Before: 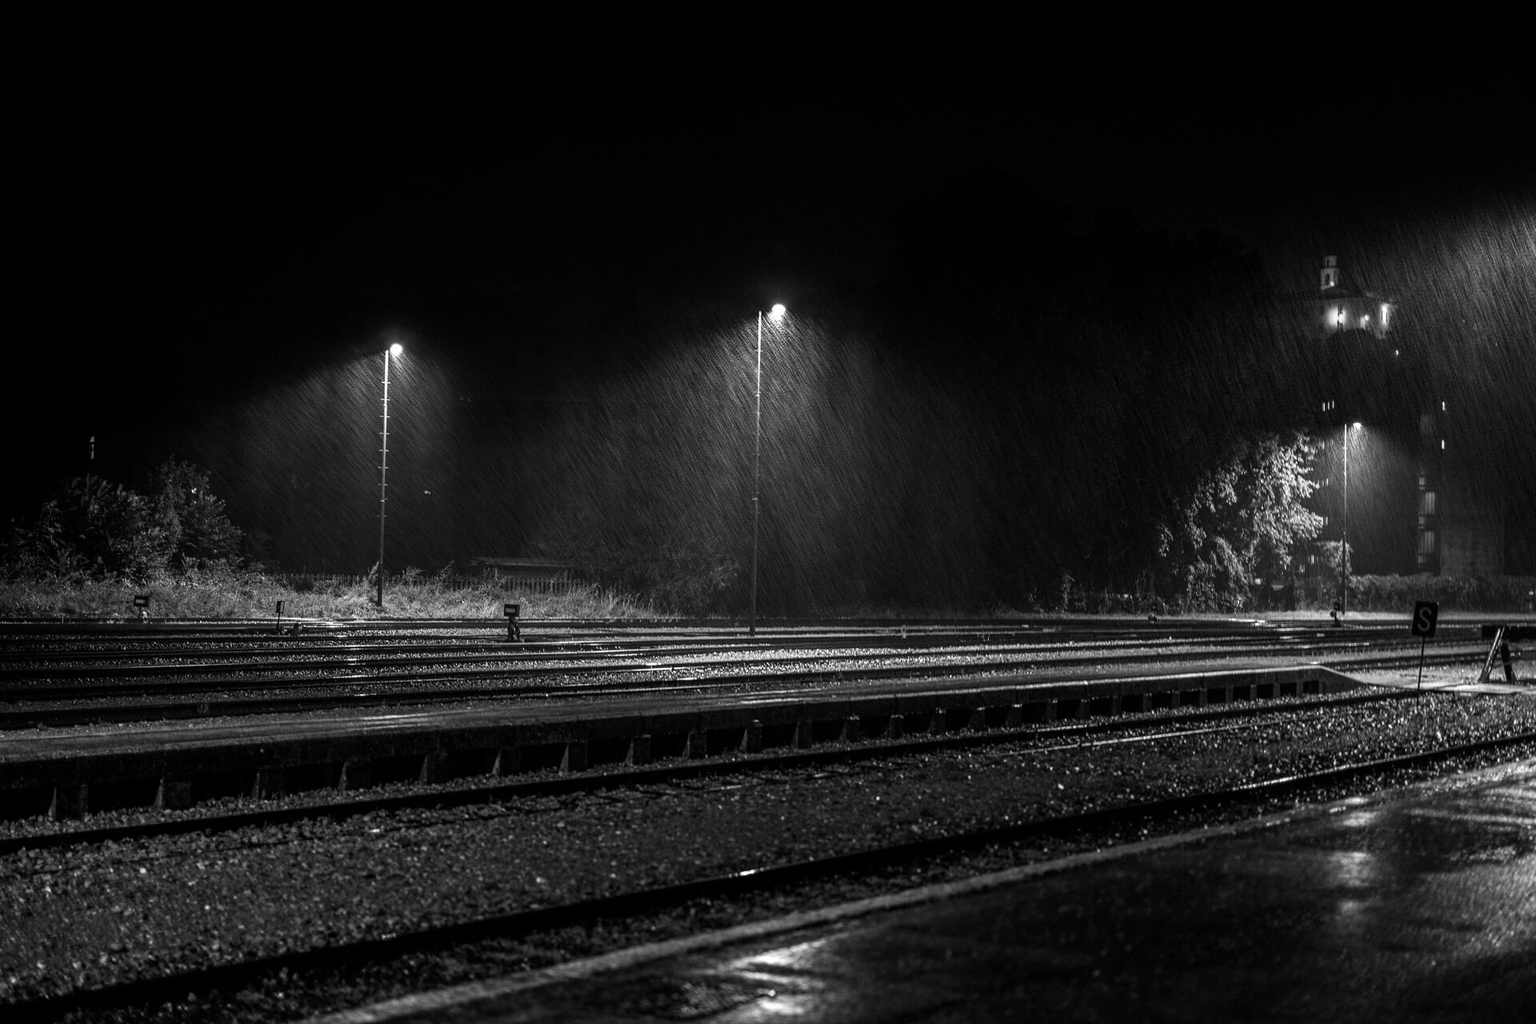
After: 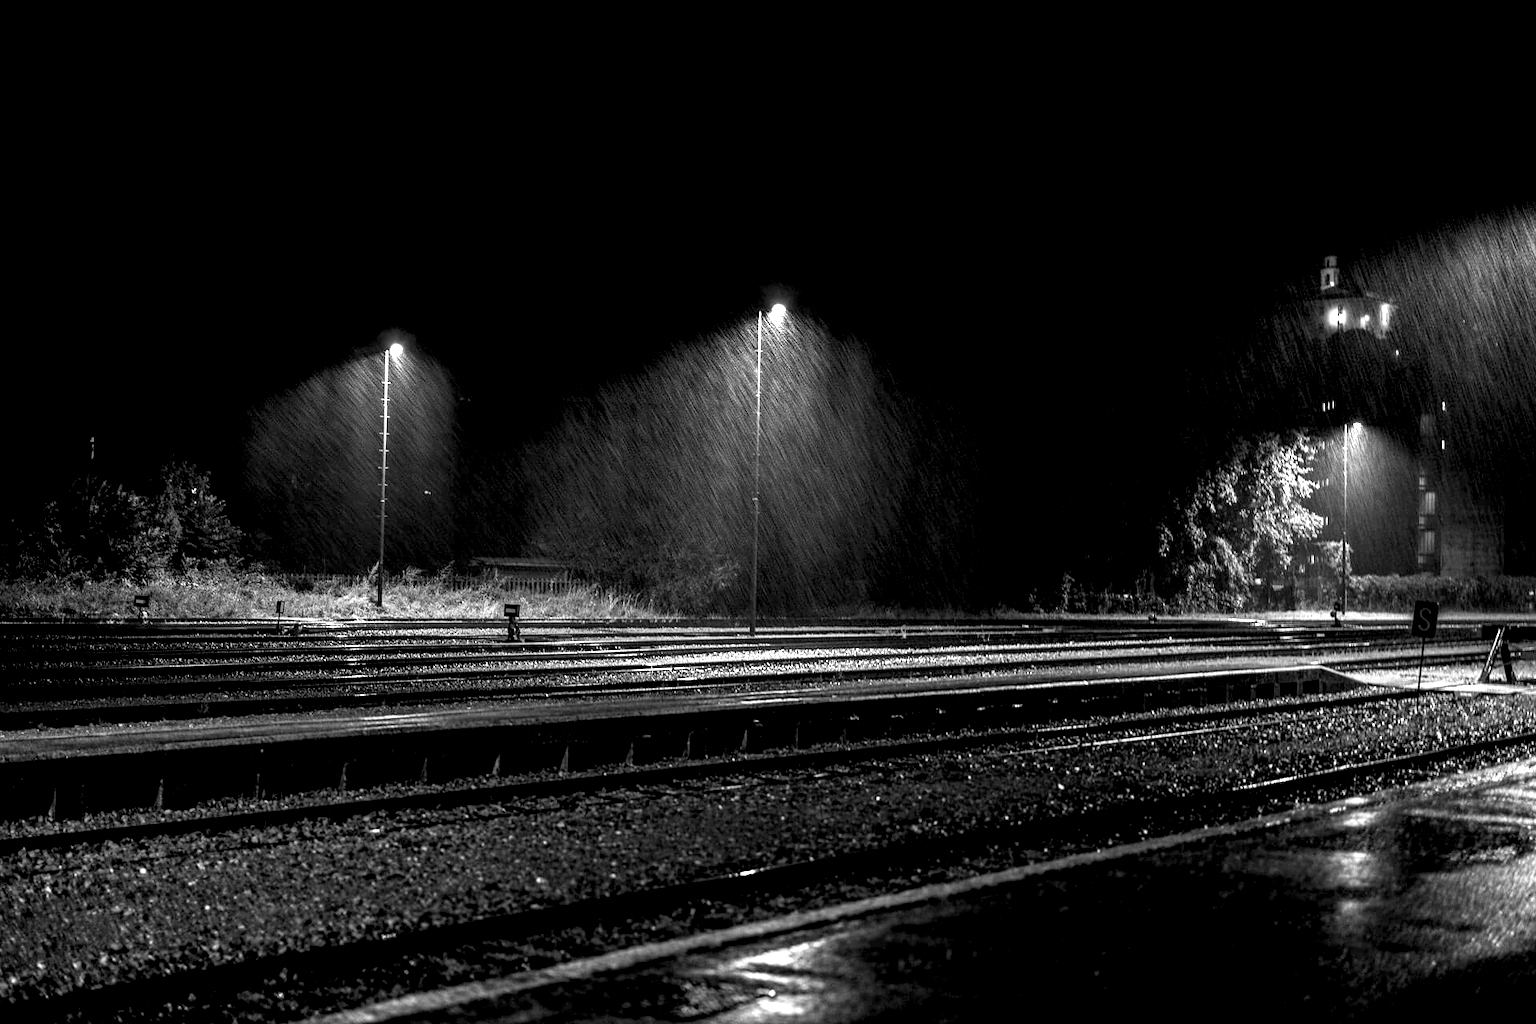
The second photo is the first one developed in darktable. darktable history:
exposure: black level correction 0.008, exposure 0.972 EV, compensate highlight preservation false
